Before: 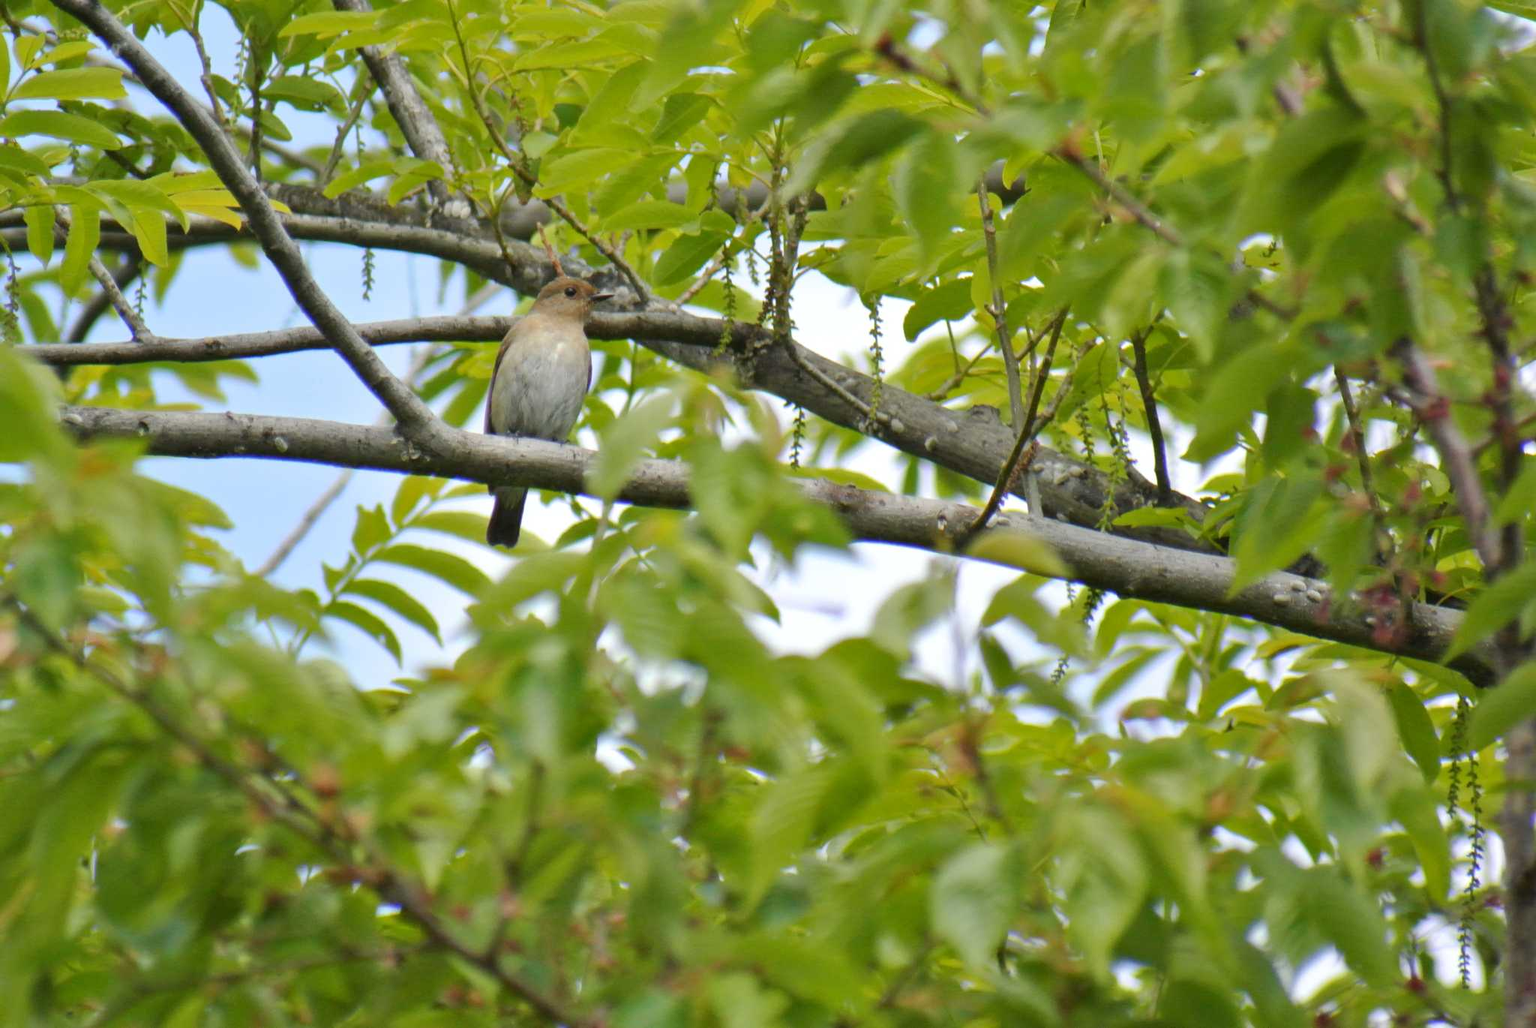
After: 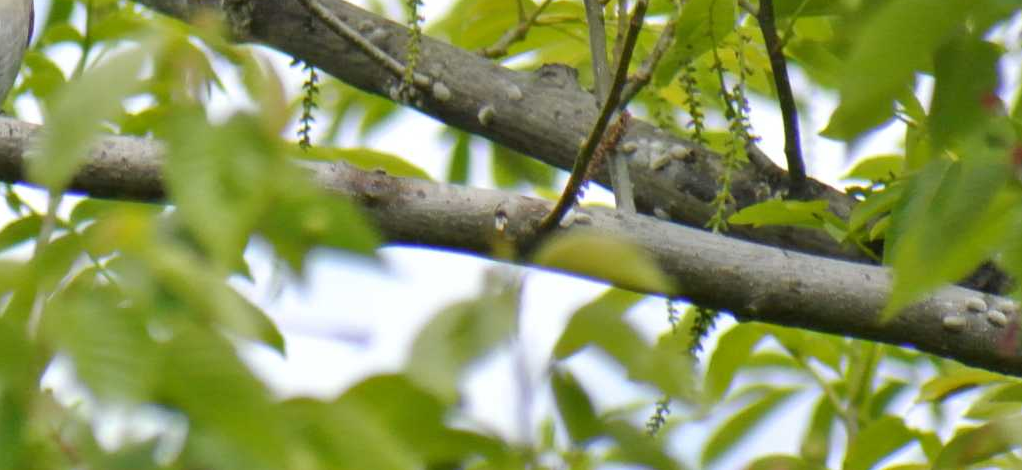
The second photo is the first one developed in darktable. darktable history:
crop: left 36.901%, top 34.795%, right 13.19%, bottom 30.878%
